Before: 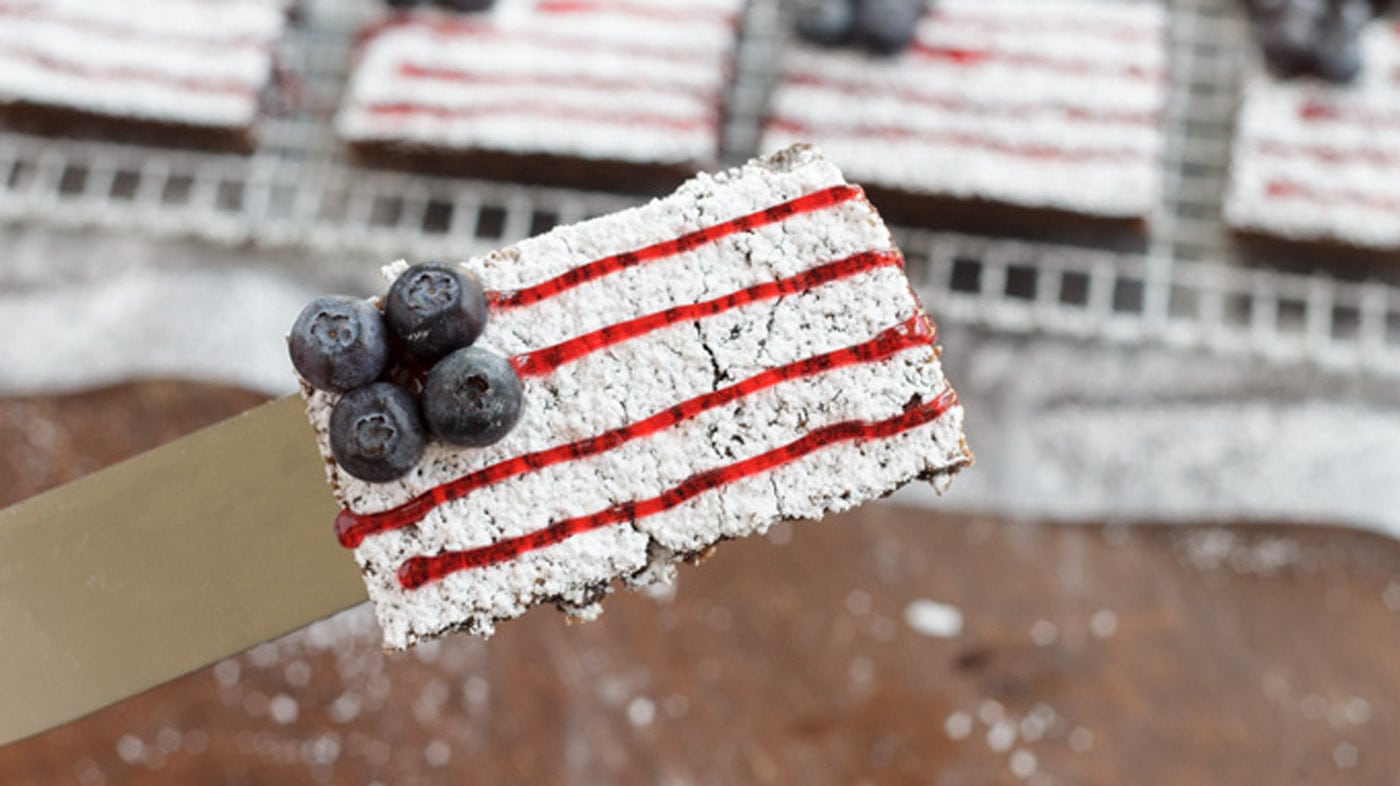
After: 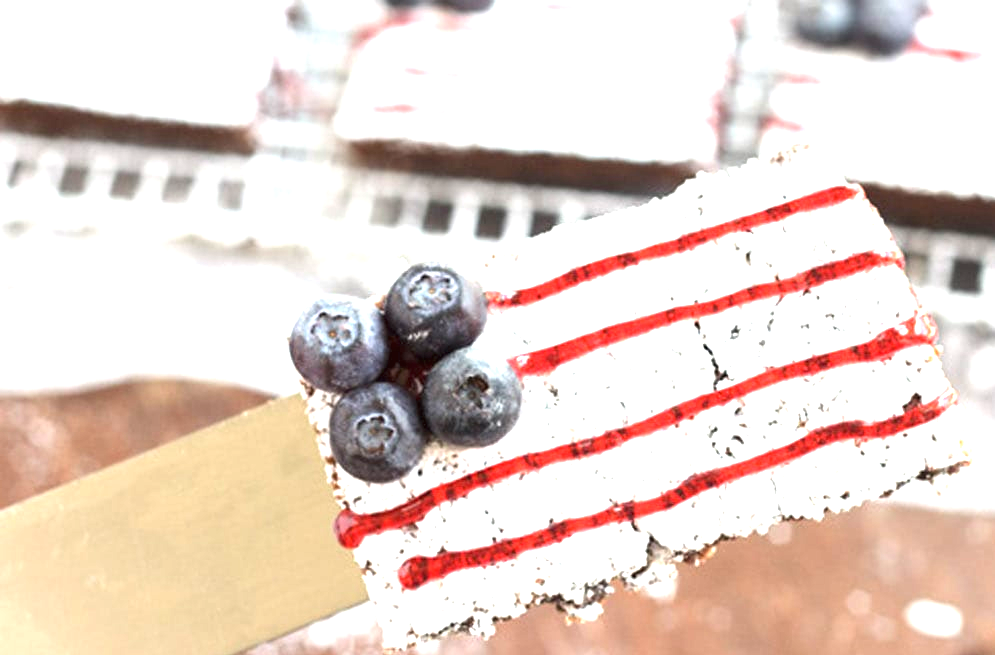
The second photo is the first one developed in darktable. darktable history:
crop: right 28.885%, bottom 16.626%
exposure: black level correction 0, exposure 1.675 EV, compensate exposure bias true, compensate highlight preservation false
